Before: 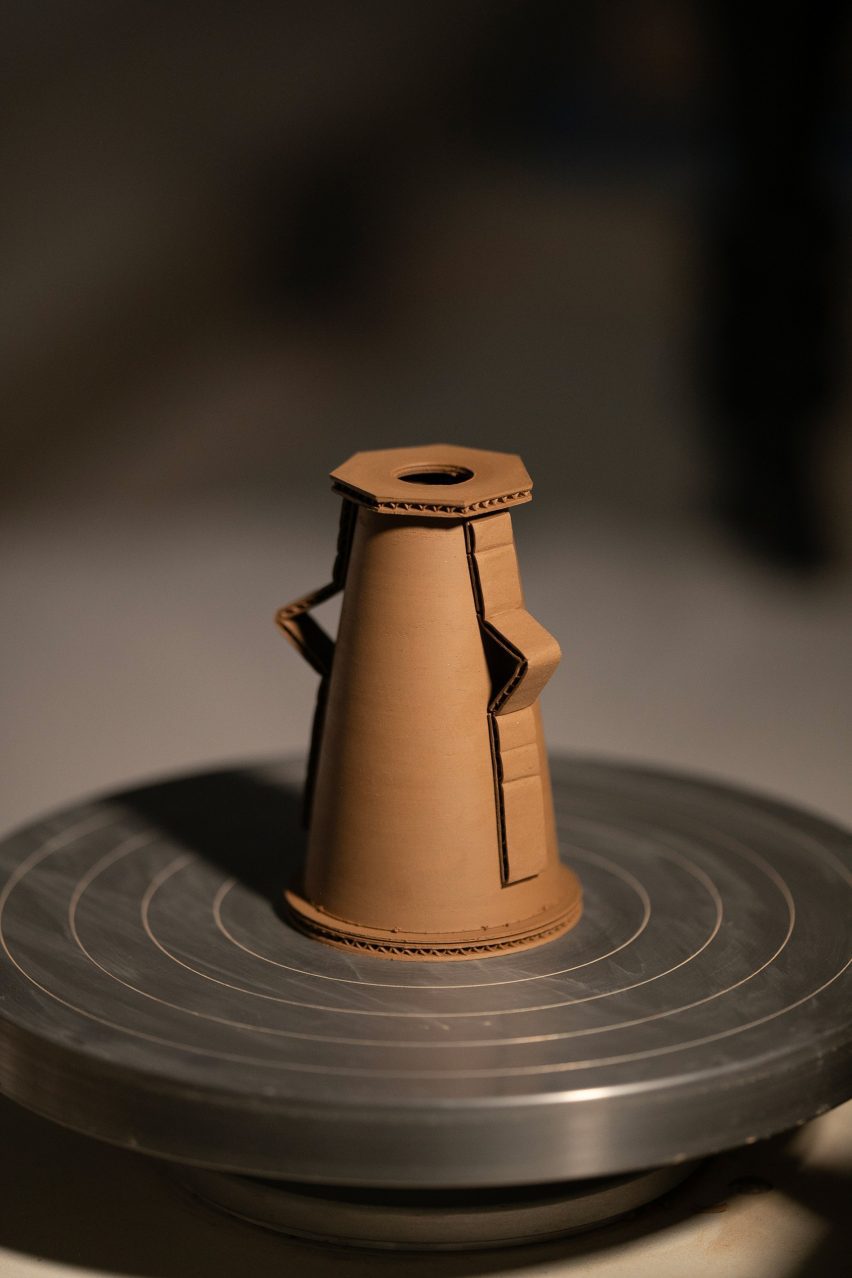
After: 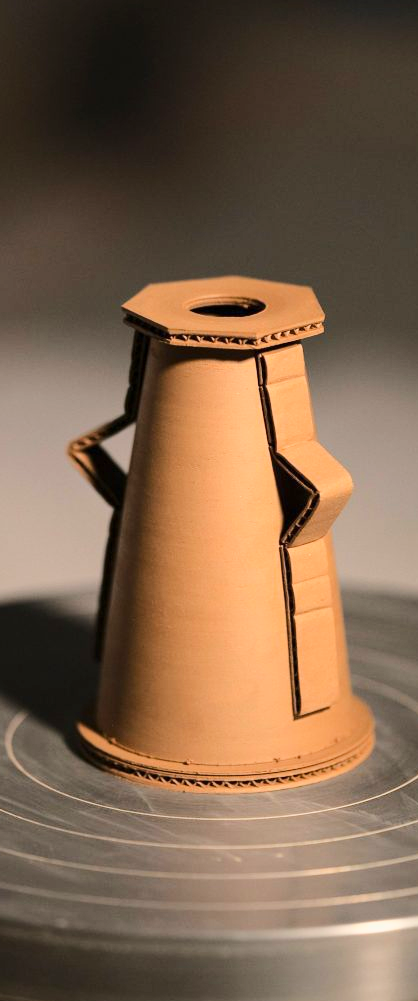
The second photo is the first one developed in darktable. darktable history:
base curve: curves: ch0 [(0, 0) (0.025, 0.046) (0.112, 0.277) (0.467, 0.74) (0.814, 0.929) (1, 0.942)]
crop and rotate: angle 0.024°, left 24.455%, top 13.185%, right 26.417%, bottom 8.368%
